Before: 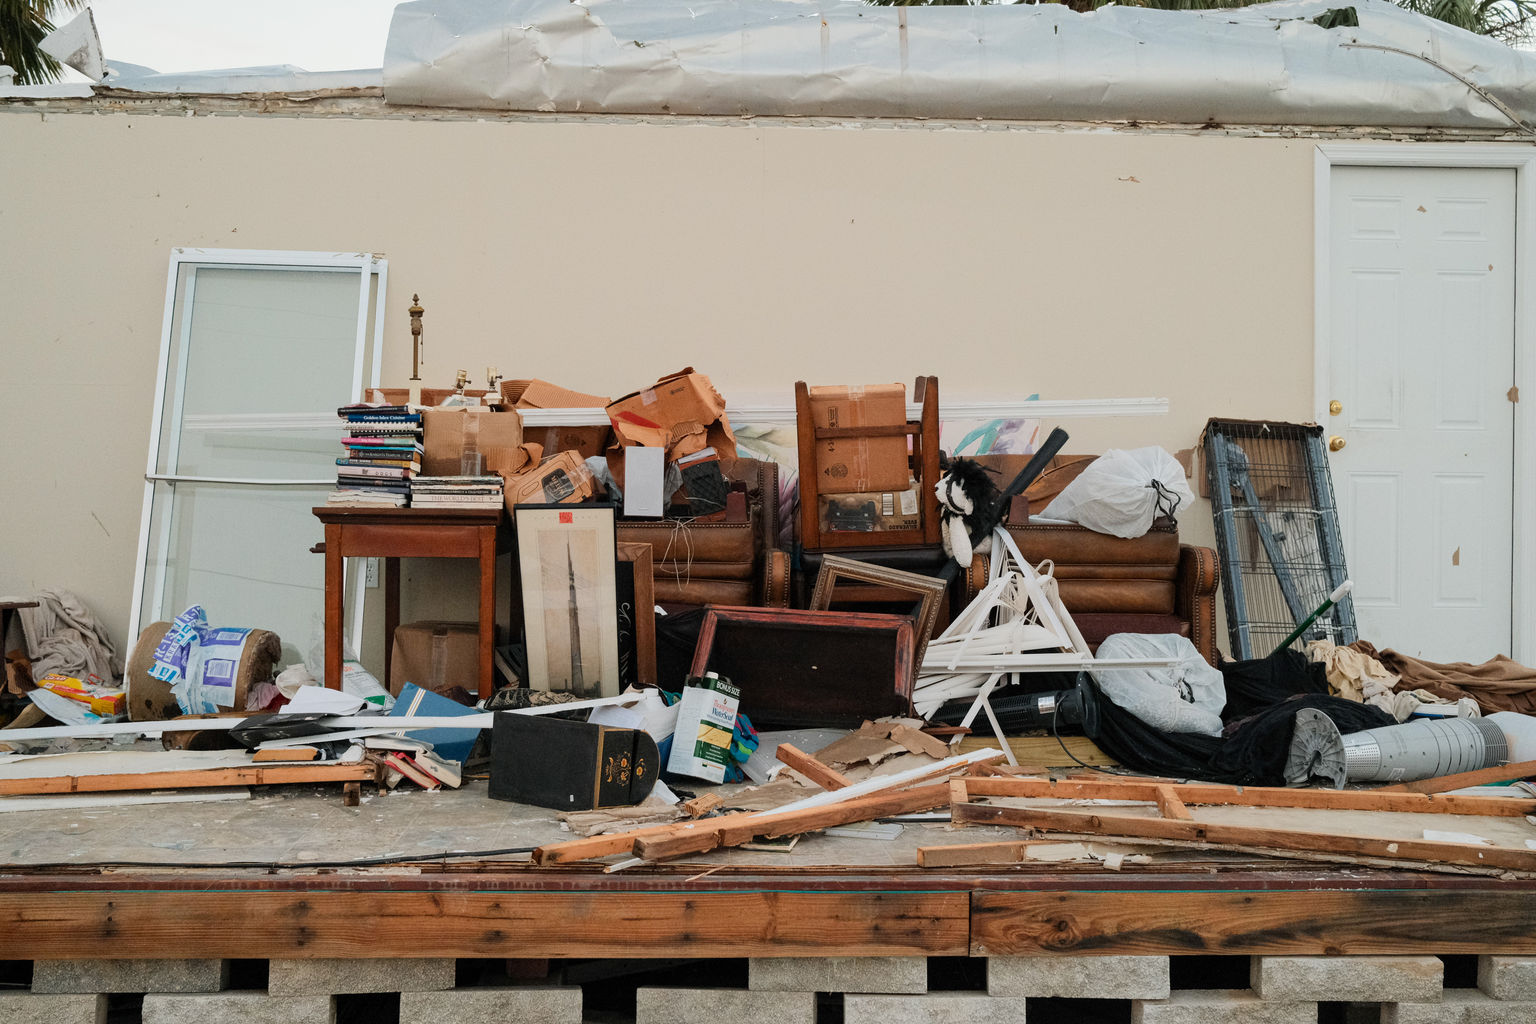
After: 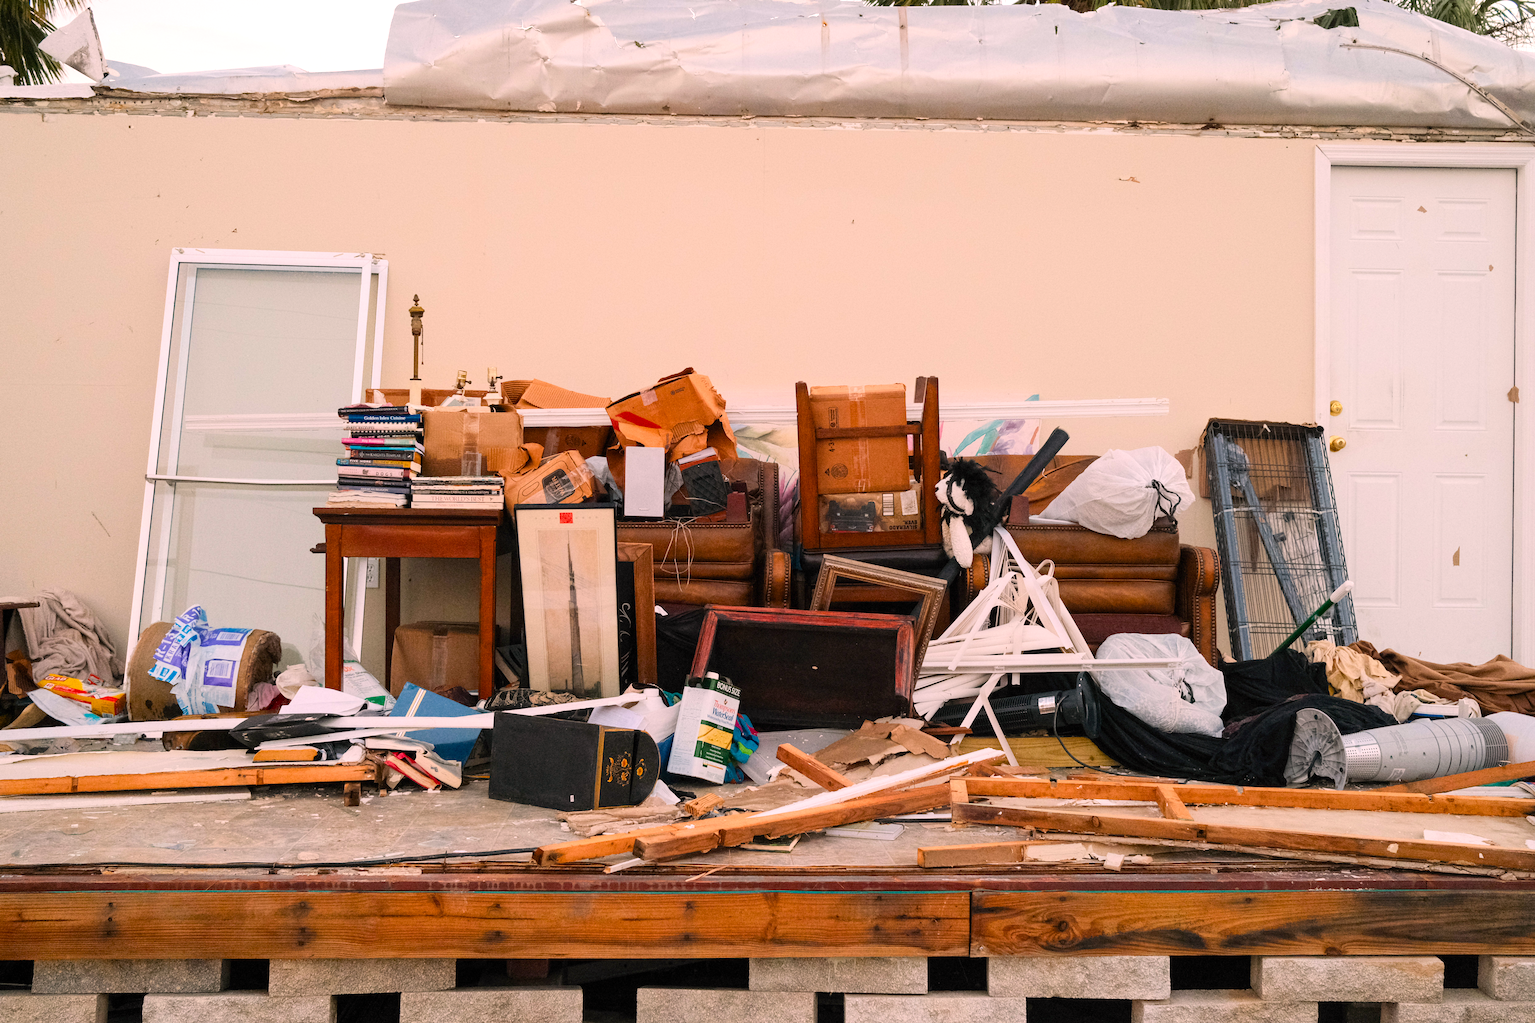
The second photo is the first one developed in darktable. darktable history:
color balance rgb: perceptual saturation grading › global saturation 30%, global vibrance 10%
exposure: exposure 0.376 EV, compensate highlight preservation false
levels: mode automatic, black 0.023%, white 99.97%, levels [0.062, 0.494, 0.925]
color correction: highlights a* 14.52, highlights b* 4.84
